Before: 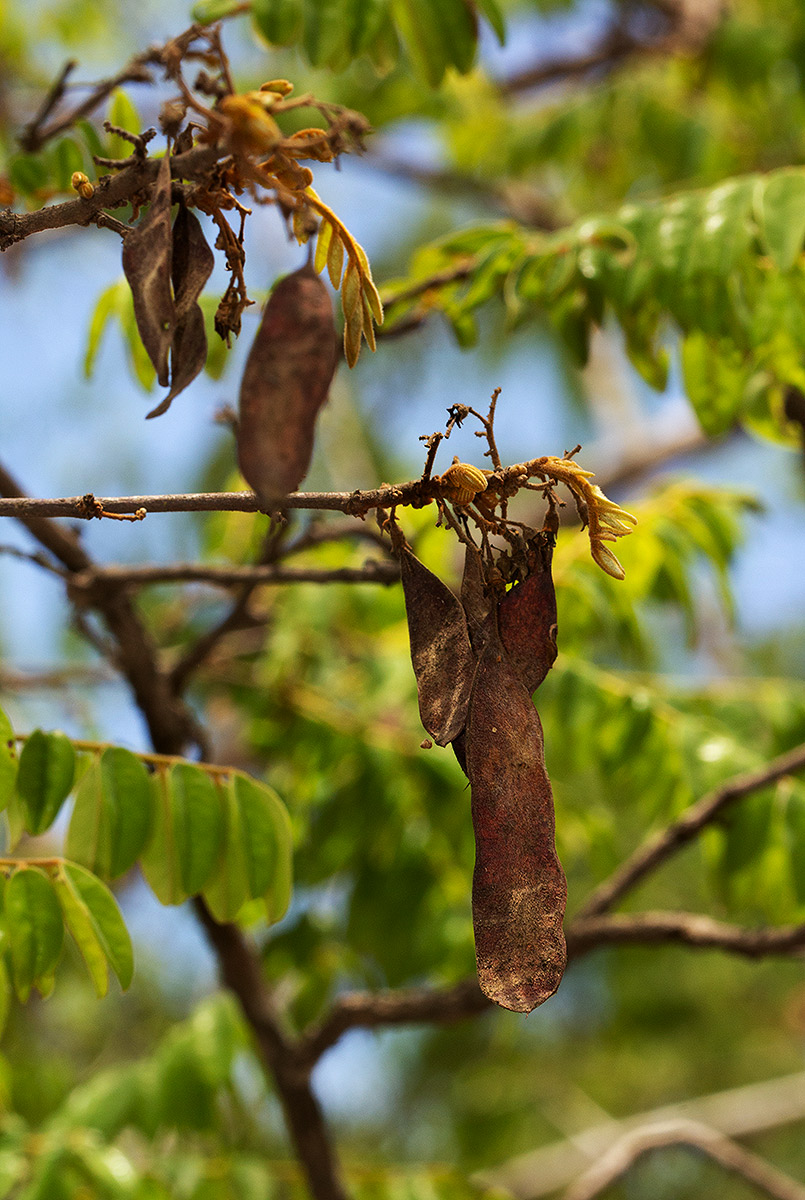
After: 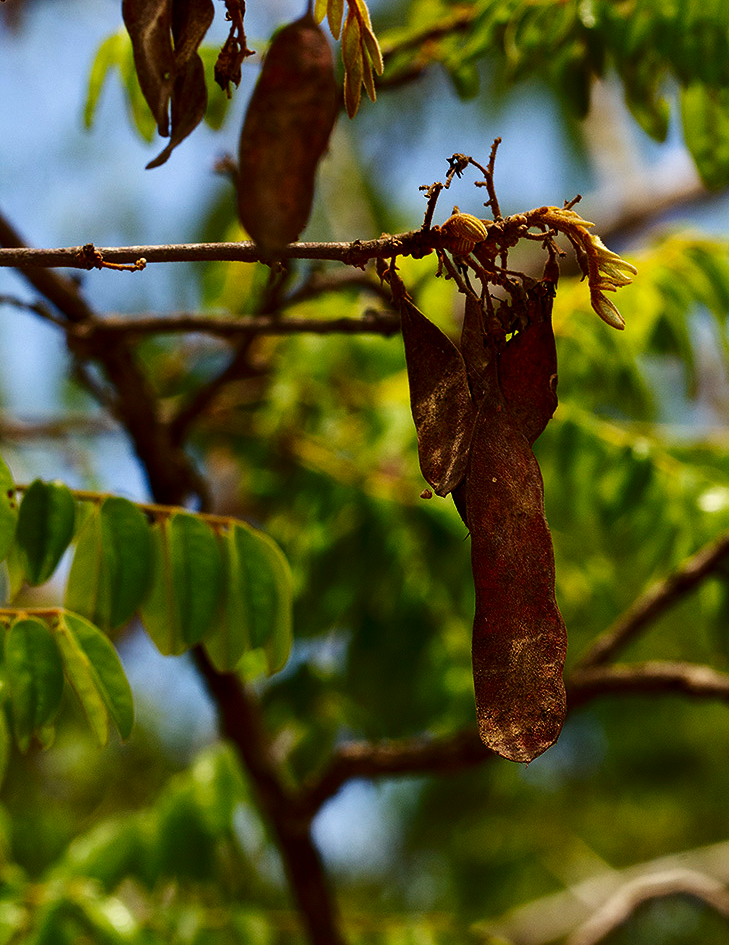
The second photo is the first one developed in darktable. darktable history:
crop: top 20.916%, right 9.437%, bottom 0.316%
contrast brightness saturation: contrast 0.13, brightness -0.24, saturation 0.14
